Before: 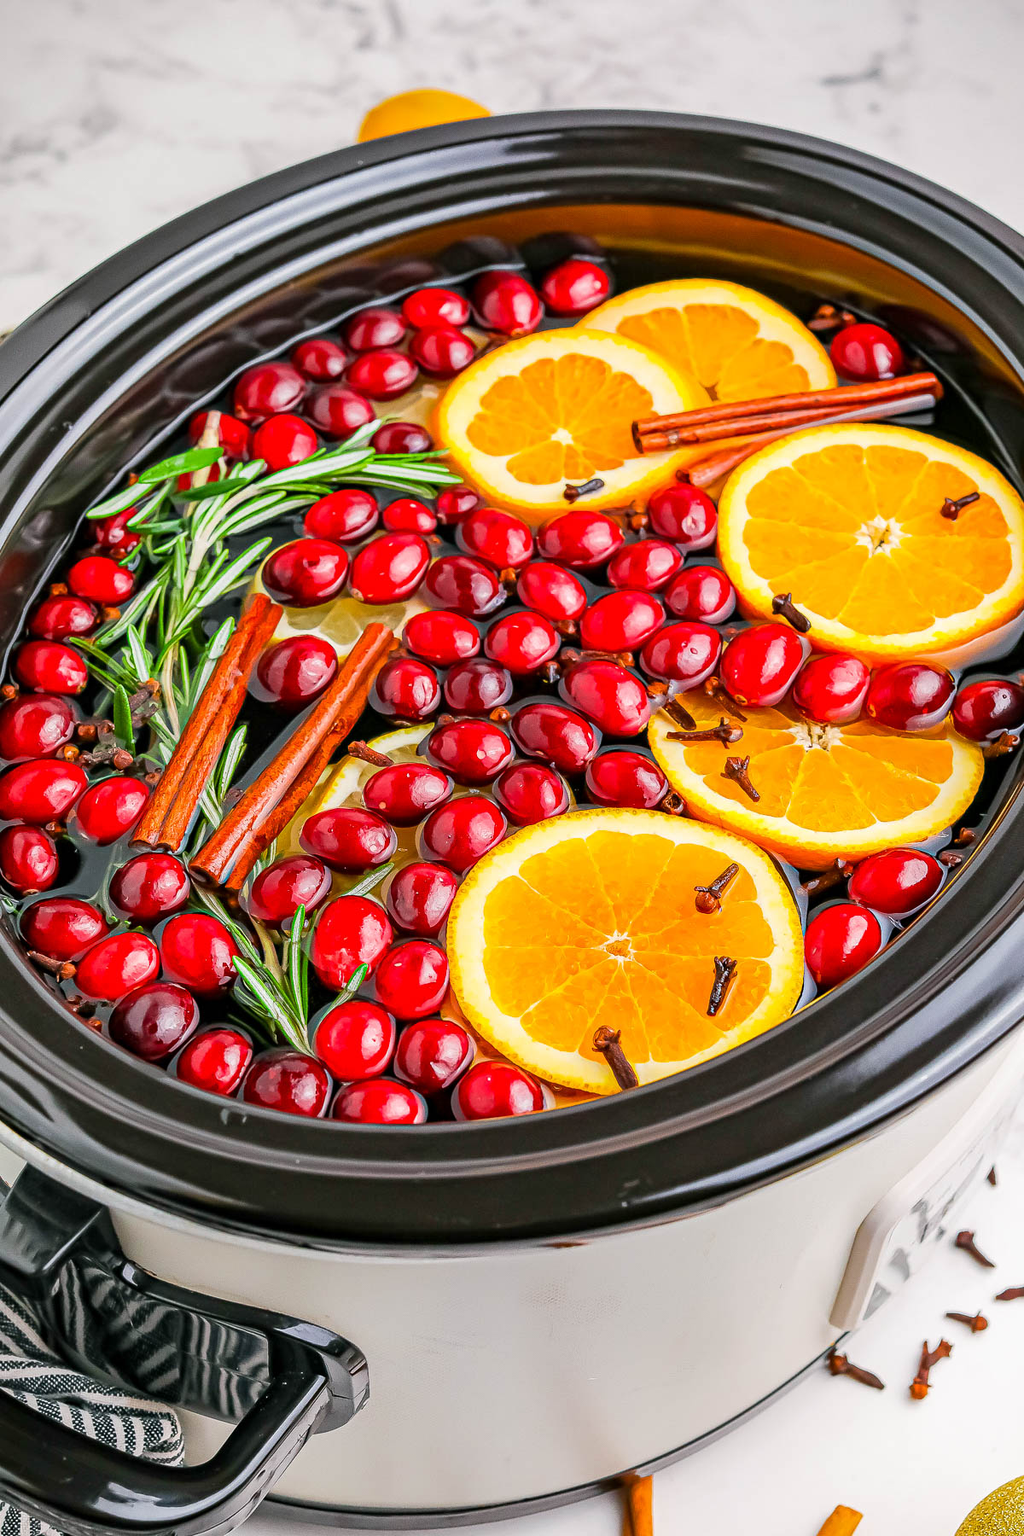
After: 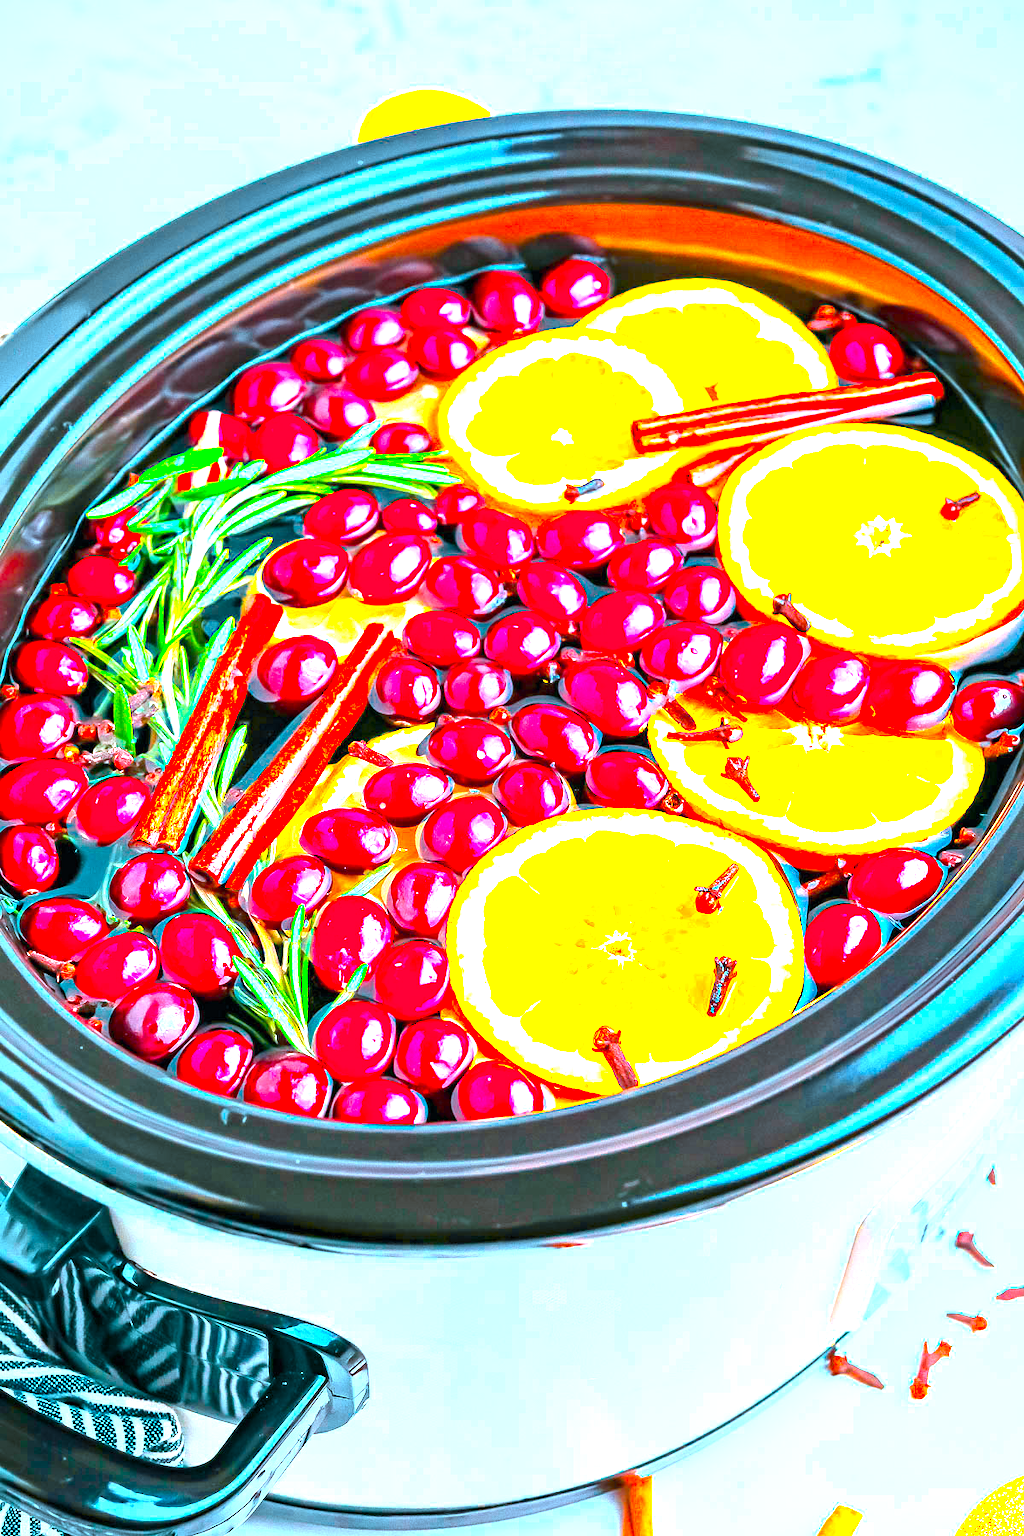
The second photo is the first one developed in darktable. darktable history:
color calibration: output R [1.422, -0.35, -0.252, 0], output G [-0.238, 1.259, -0.084, 0], output B [-0.081, -0.196, 1.58, 0], output brightness [0.49, 0.671, -0.57, 0], illuminant as shot in camera, x 0.358, y 0.373, temperature 4628.91 K
exposure: black level correction 0, exposure 1.168 EV, compensate exposure bias true, compensate highlight preservation false
